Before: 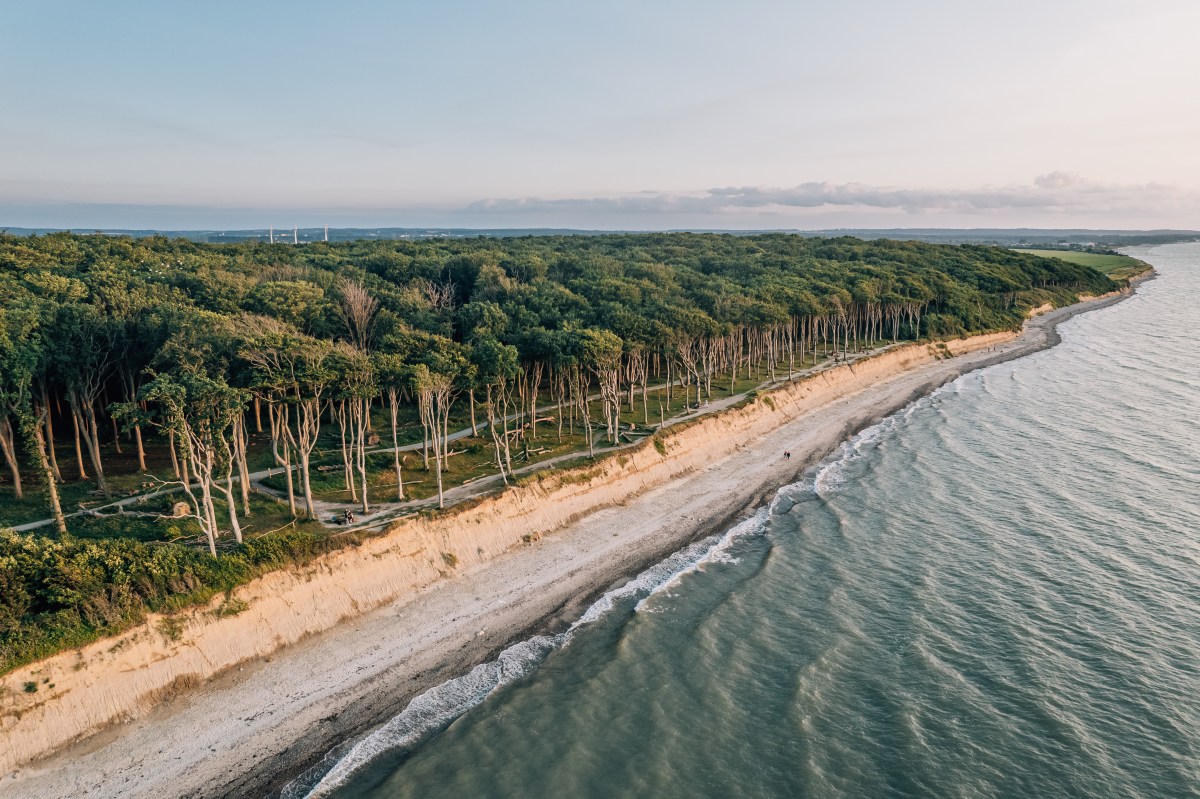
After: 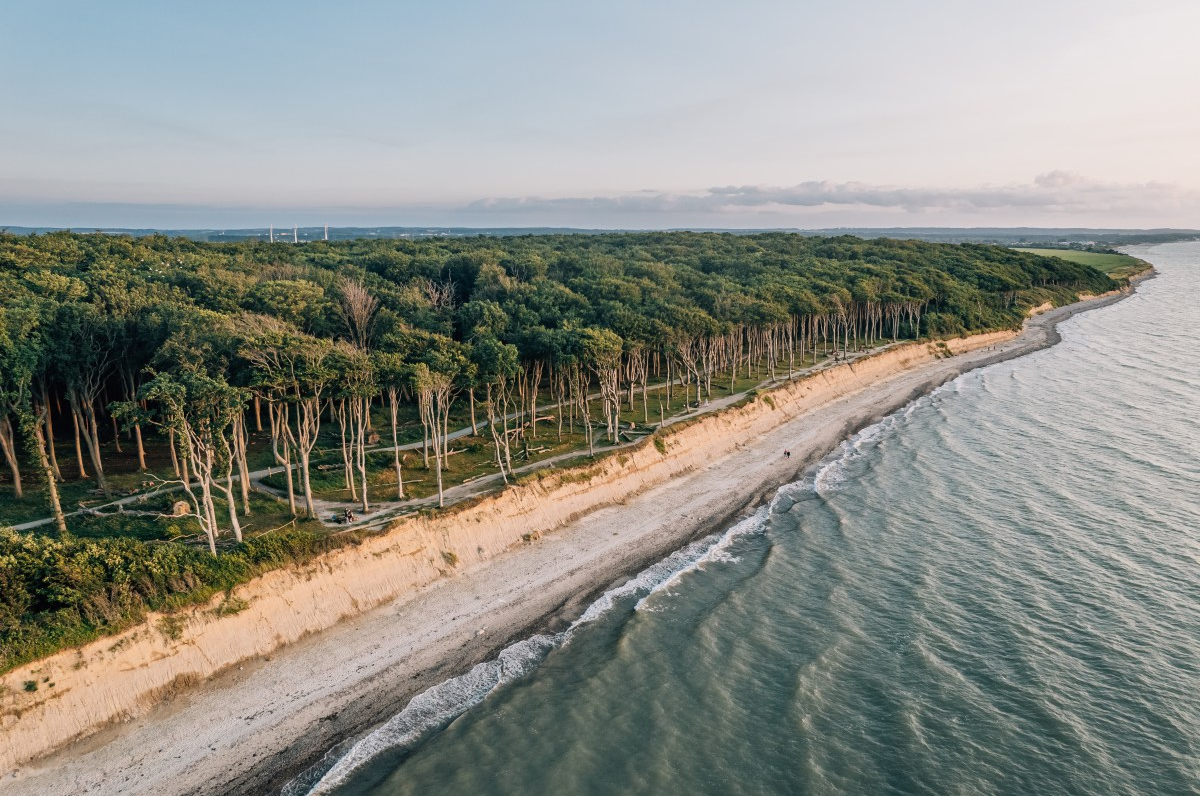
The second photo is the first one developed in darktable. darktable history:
crop: top 0.209%, bottom 0.141%
